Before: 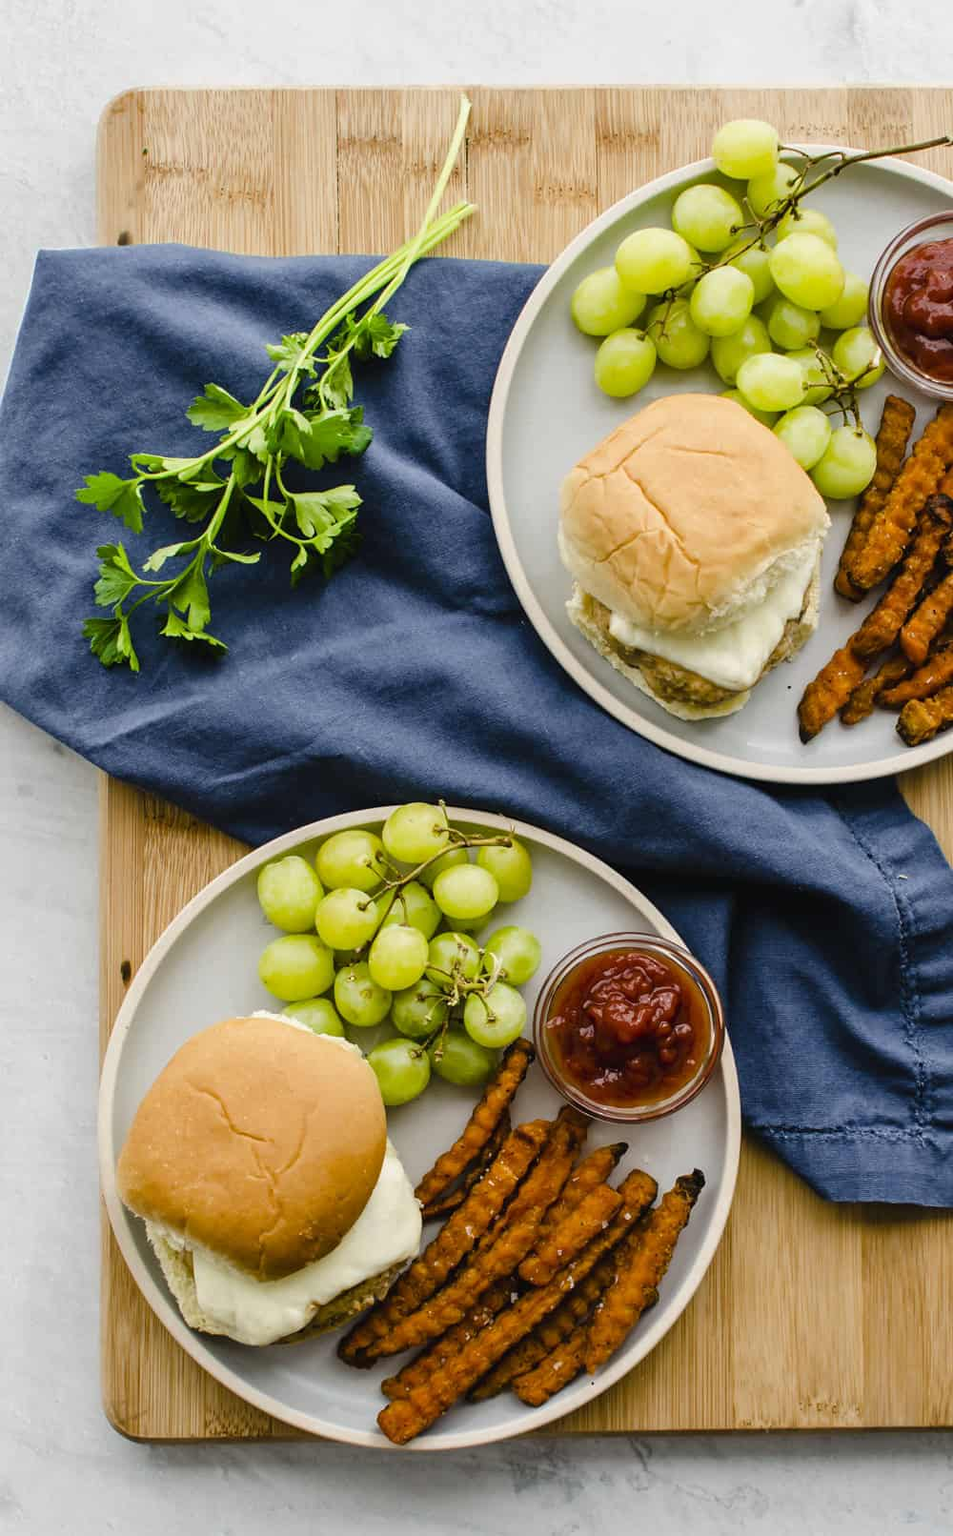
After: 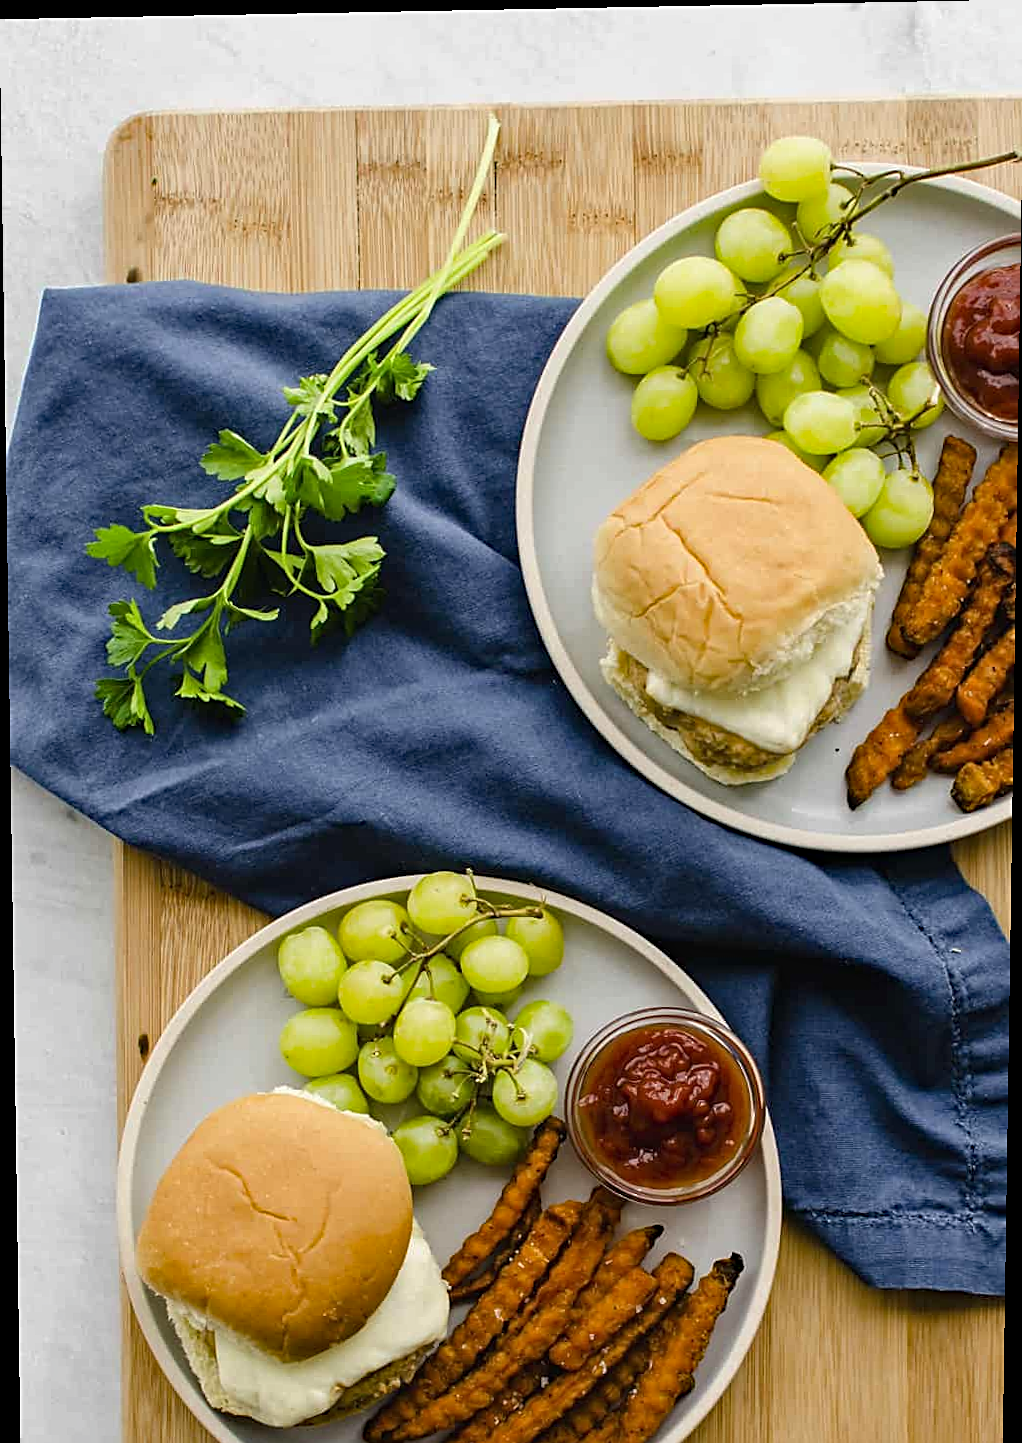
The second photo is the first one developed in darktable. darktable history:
haze removal: compatibility mode true, adaptive false
sharpen: on, module defaults
crop and rotate: top 0%, bottom 11.49%
rotate and perspective: lens shift (vertical) 0.048, lens shift (horizontal) -0.024, automatic cropping off
